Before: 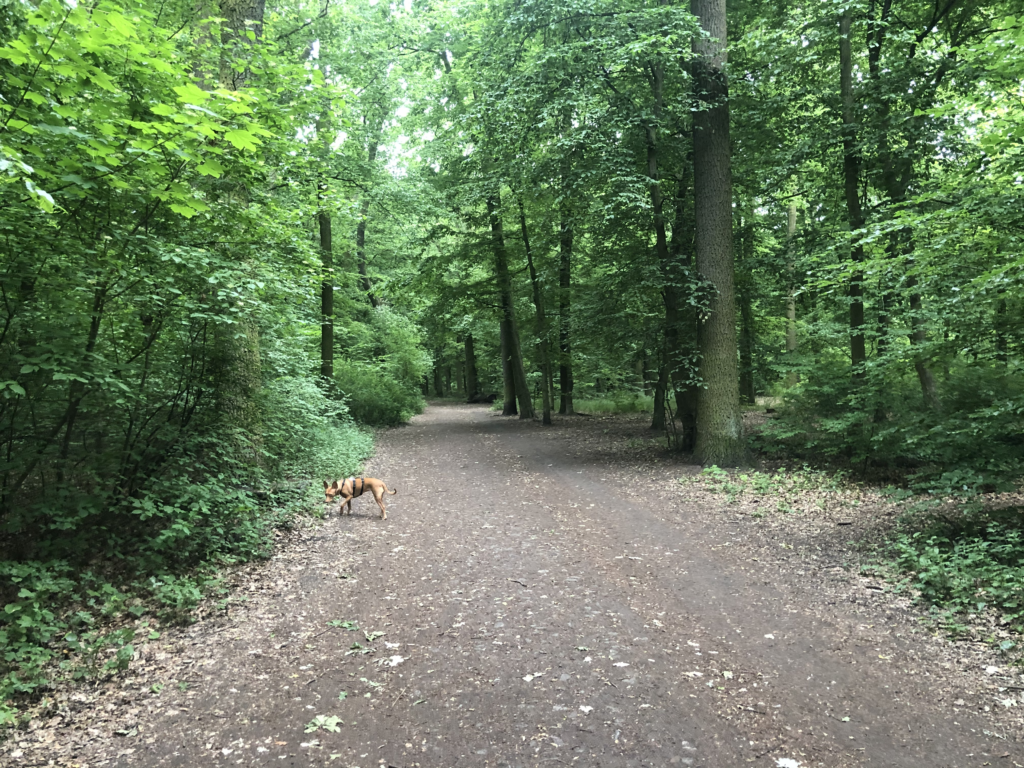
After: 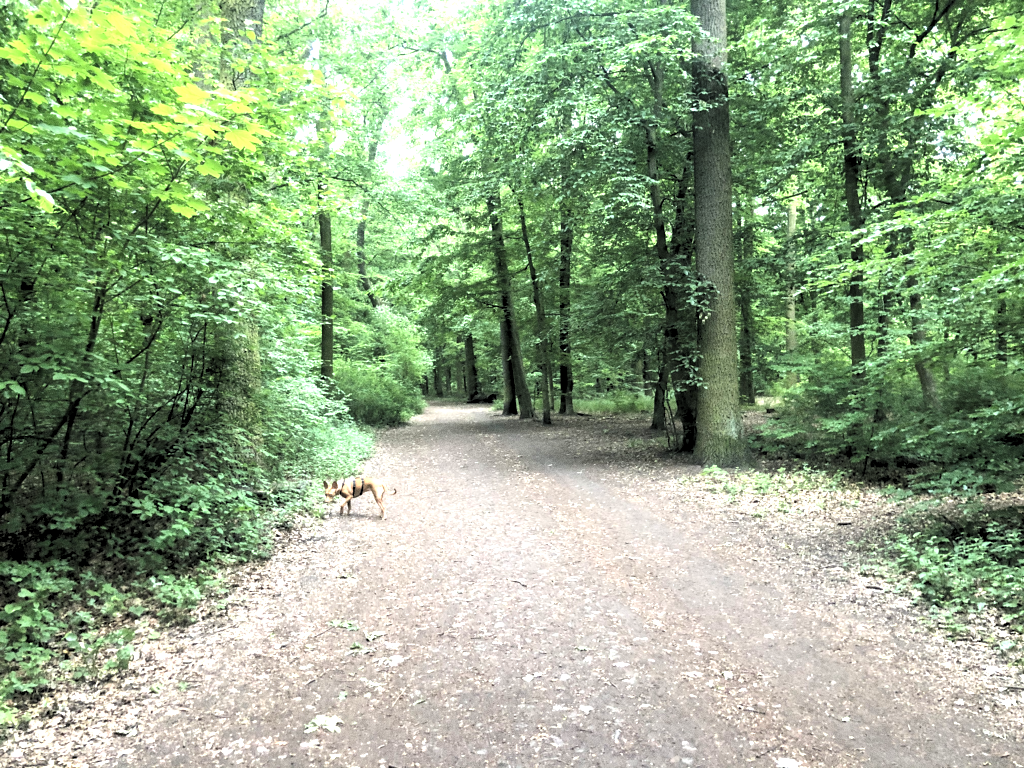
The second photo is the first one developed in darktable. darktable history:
exposure: black level correction -0.005, exposure 1.002 EV, compensate highlight preservation false
rgb levels: levels [[0.029, 0.461, 0.922], [0, 0.5, 1], [0, 0.5, 1]]
grain: coarseness 0.09 ISO
